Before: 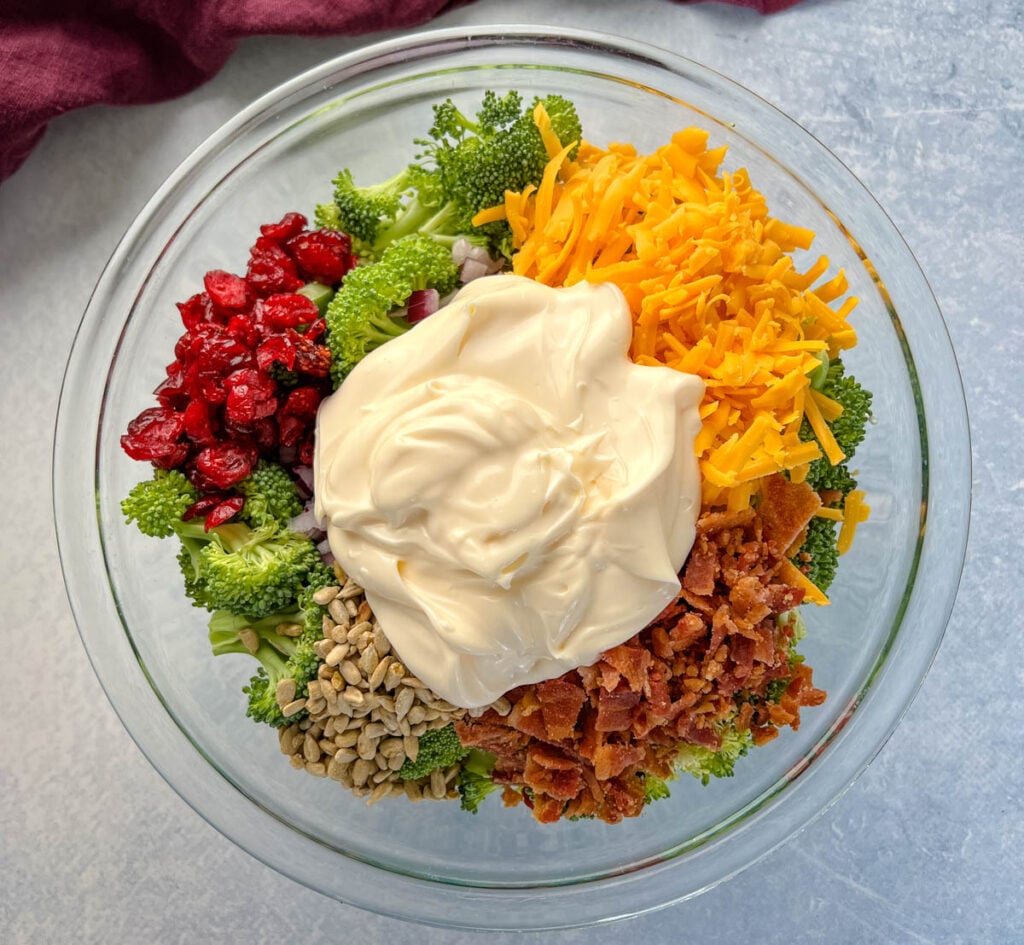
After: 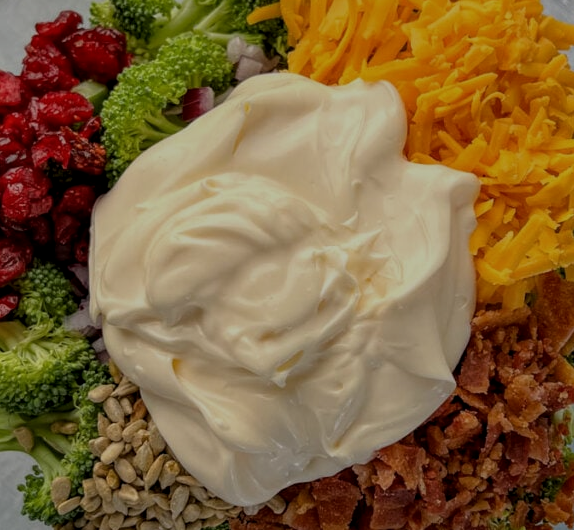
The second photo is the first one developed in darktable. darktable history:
exposure: exposure -1.44 EV, compensate highlight preservation false
tone equalizer: -8 EV -0.408 EV, -7 EV -0.39 EV, -6 EV -0.315 EV, -5 EV -0.217 EV, -3 EV 0.202 EV, -2 EV 0.339 EV, -1 EV 0.381 EV, +0 EV 0.418 EV
crop and rotate: left 21.999%, top 21.467%, right 21.868%, bottom 22.402%
local contrast: highlights 104%, shadows 101%, detail 119%, midtone range 0.2
